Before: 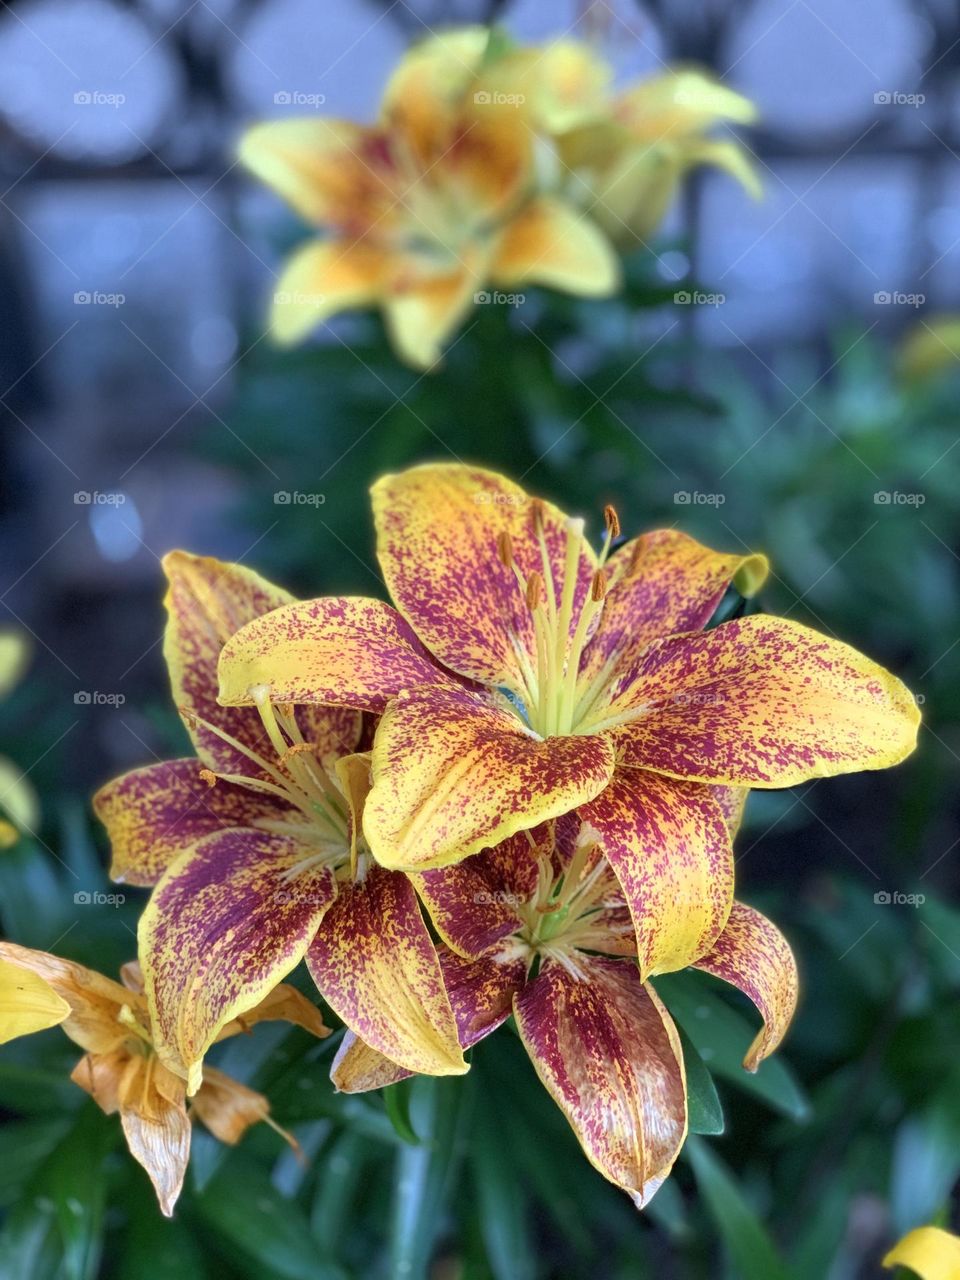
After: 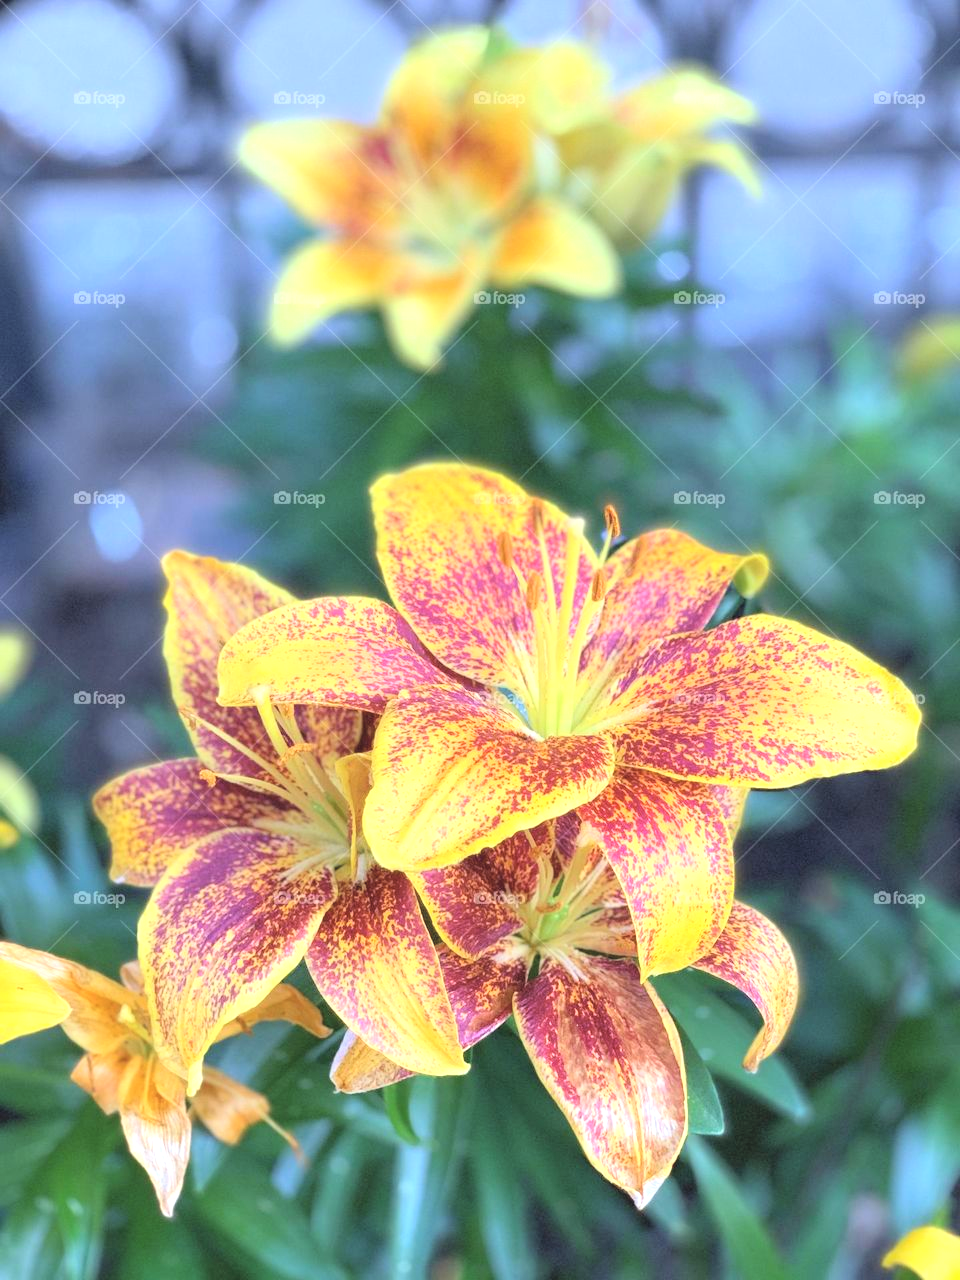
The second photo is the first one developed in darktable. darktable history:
exposure: black level correction -0.002, exposure 0.54 EV, compensate highlight preservation false
contrast brightness saturation: contrast 0.1, brightness 0.3, saturation 0.14
